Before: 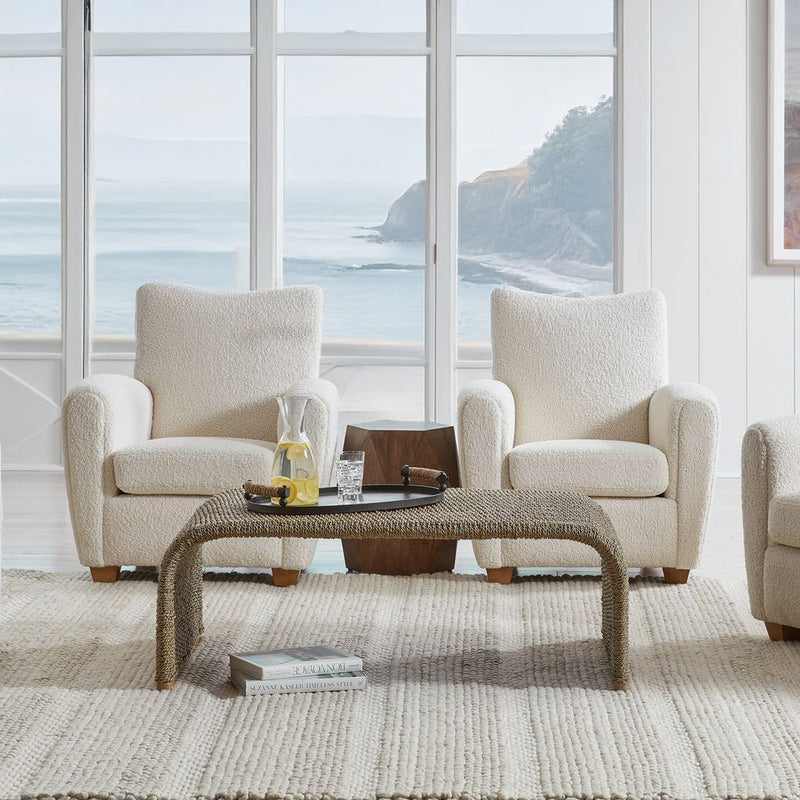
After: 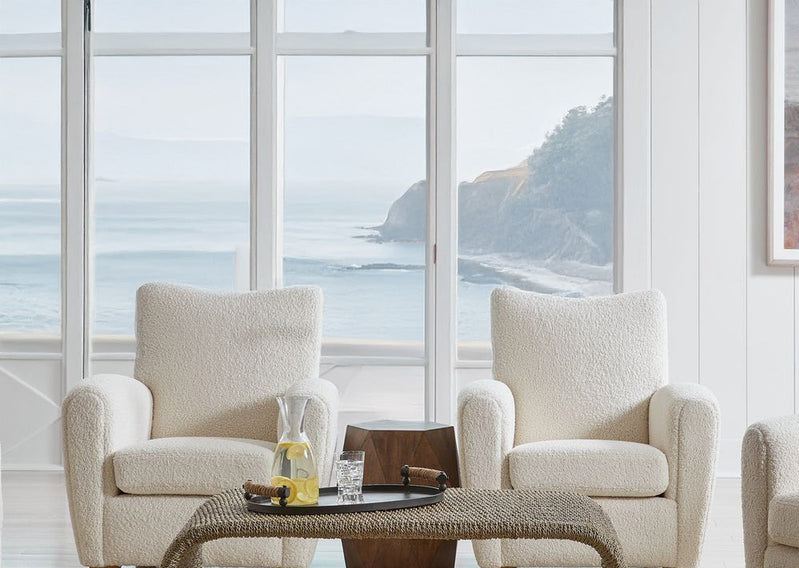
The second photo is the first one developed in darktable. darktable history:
crop: right 0%, bottom 28.922%
